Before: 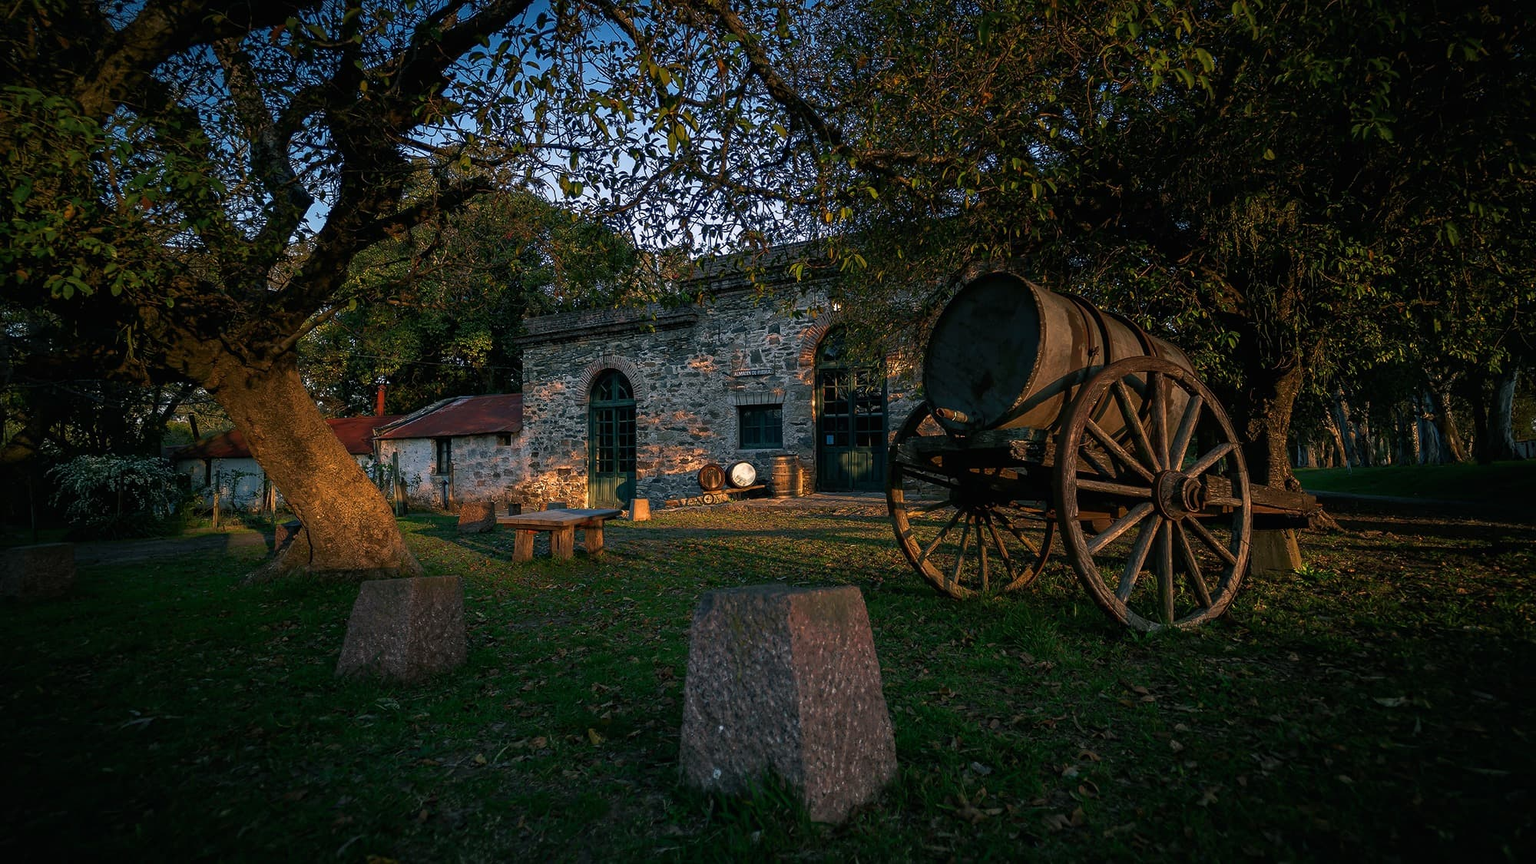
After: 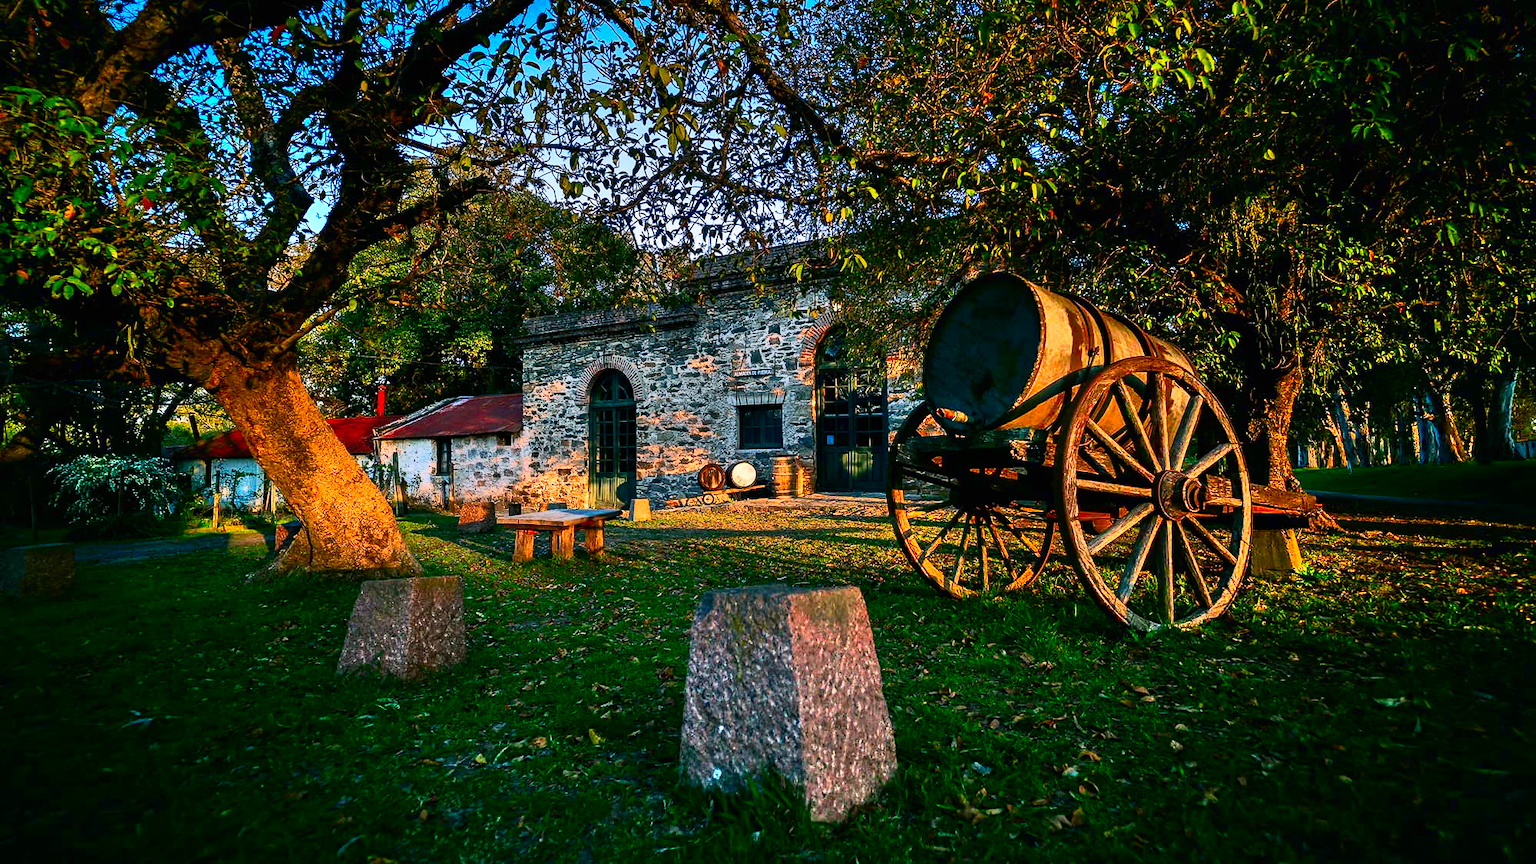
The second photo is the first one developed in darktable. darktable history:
contrast brightness saturation: contrast 0.19, brightness -0.11, saturation 0.21
shadows and highlights: shadows 75, highlights -60.85, soften with gaussian
